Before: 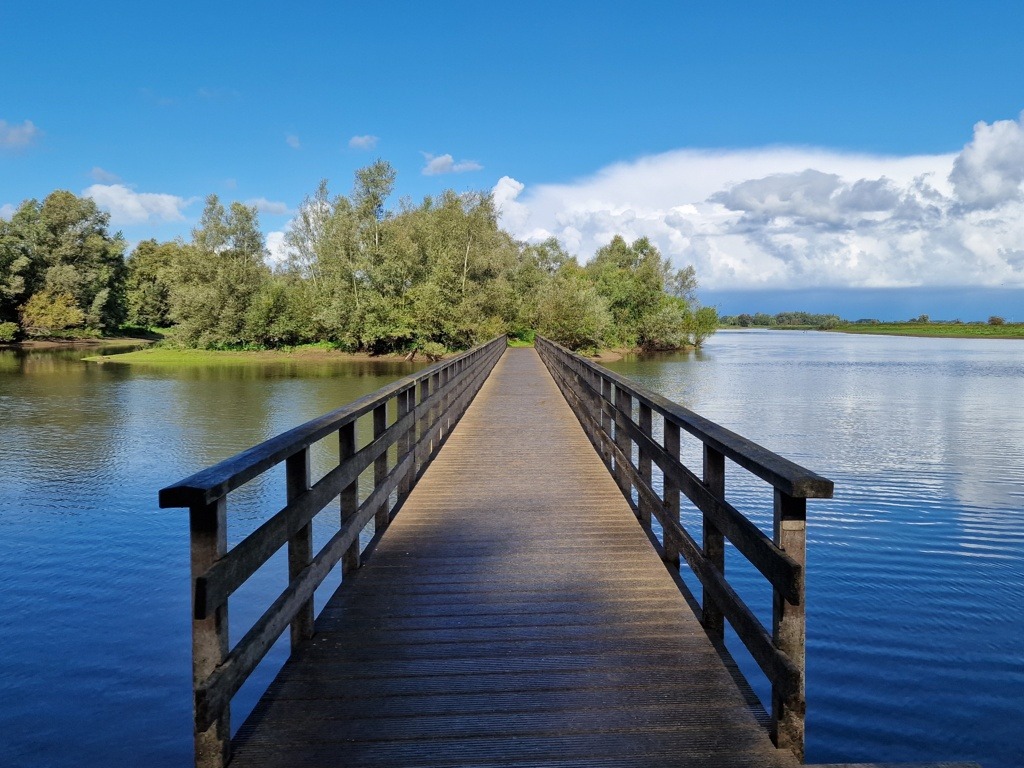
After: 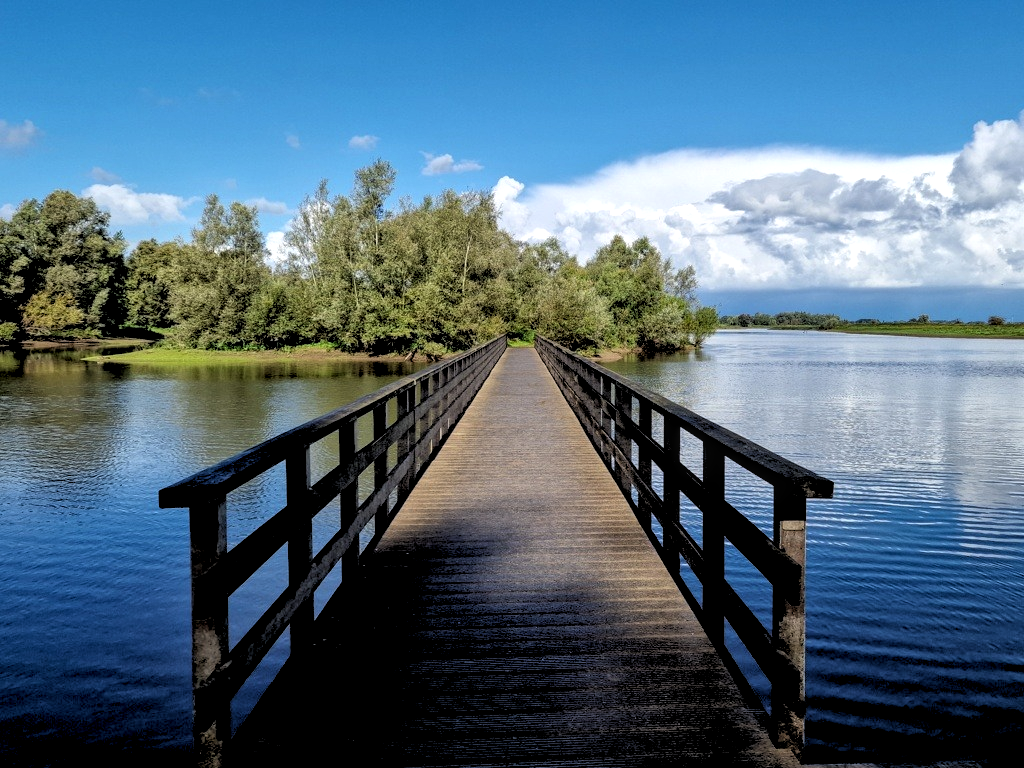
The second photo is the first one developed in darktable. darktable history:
rgb levels: levels [[0.034, 0.472, 0.904], [0, 0.5, 1], [0, 0.5, 1]]
local contrast: detail 130%
